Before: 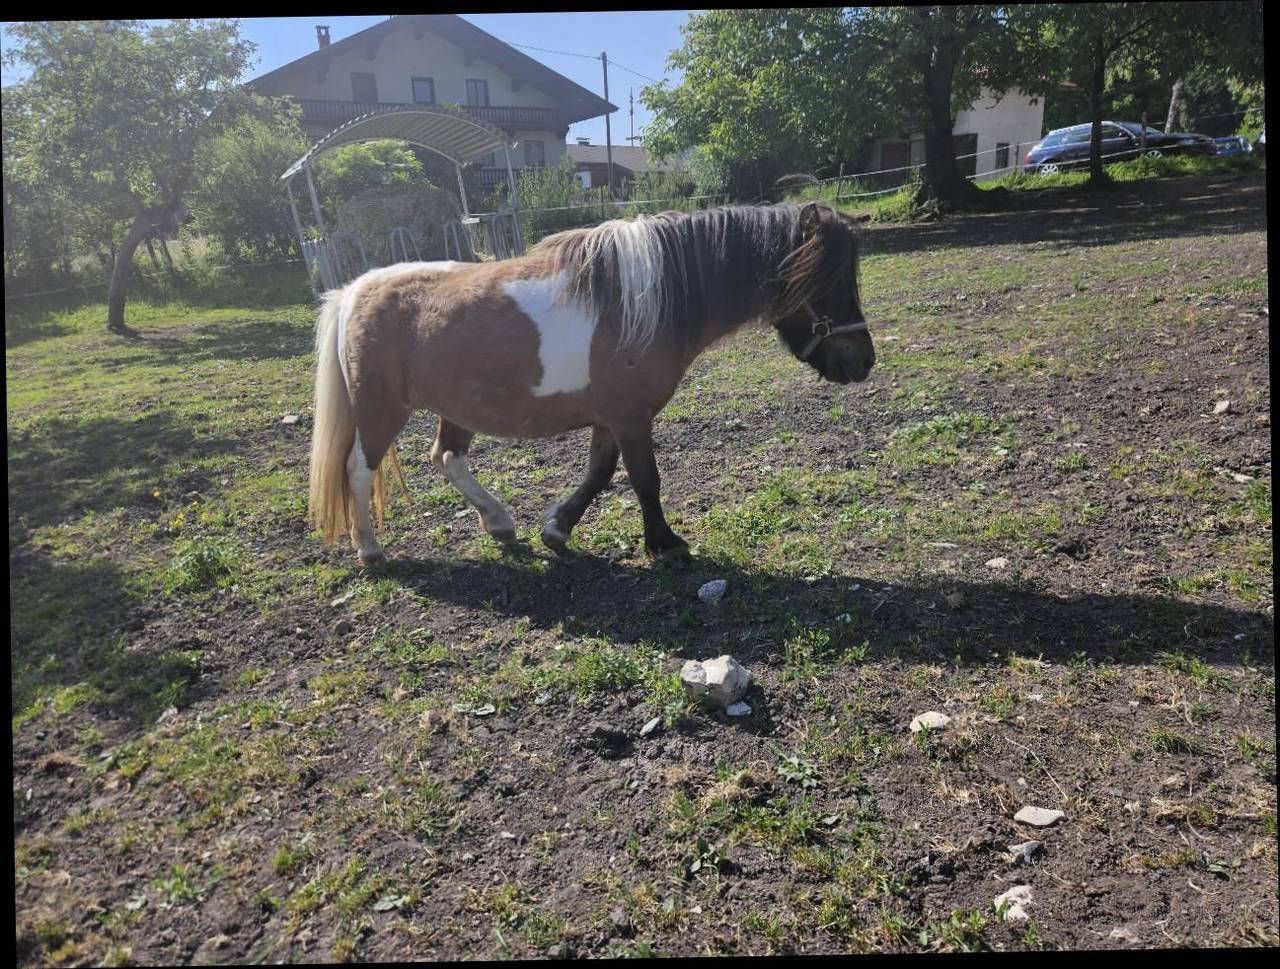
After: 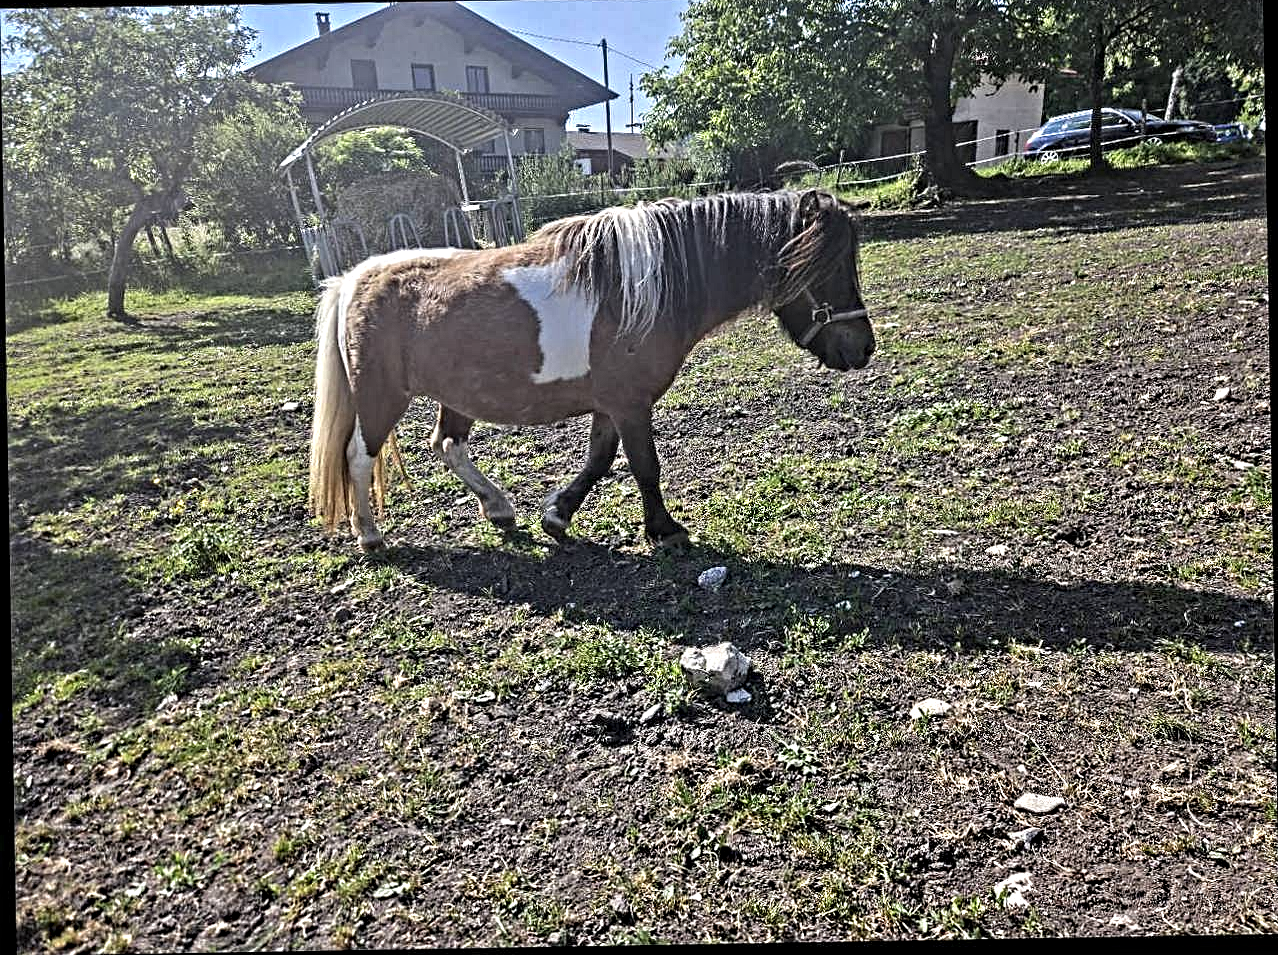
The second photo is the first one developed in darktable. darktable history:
crop: top 1.373%, right 0.083%
contrast equalizer: octaves 7, y [[0.406, 0.494, 0.589, 0.753, 0.877, 0.999], [0.5 ×6], [0.5 ×6], [0 ×6], [0 ×6]], mix 0.759
exposure: black level correction 0, exposure 0.199 EV, compensate highlight preservation false
